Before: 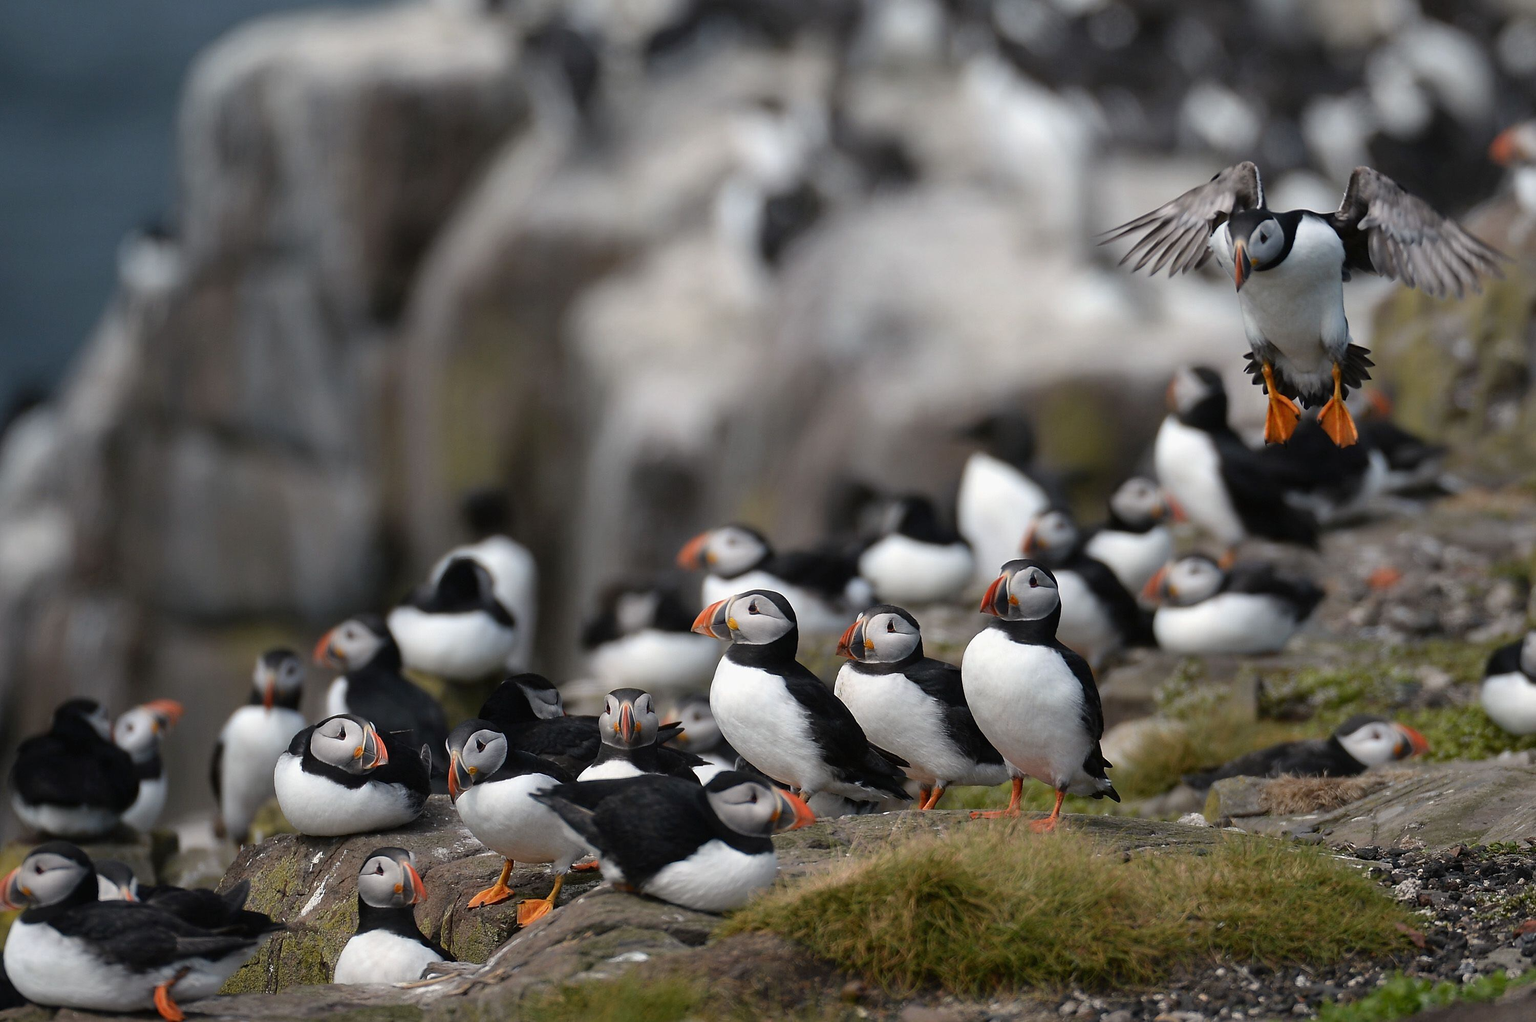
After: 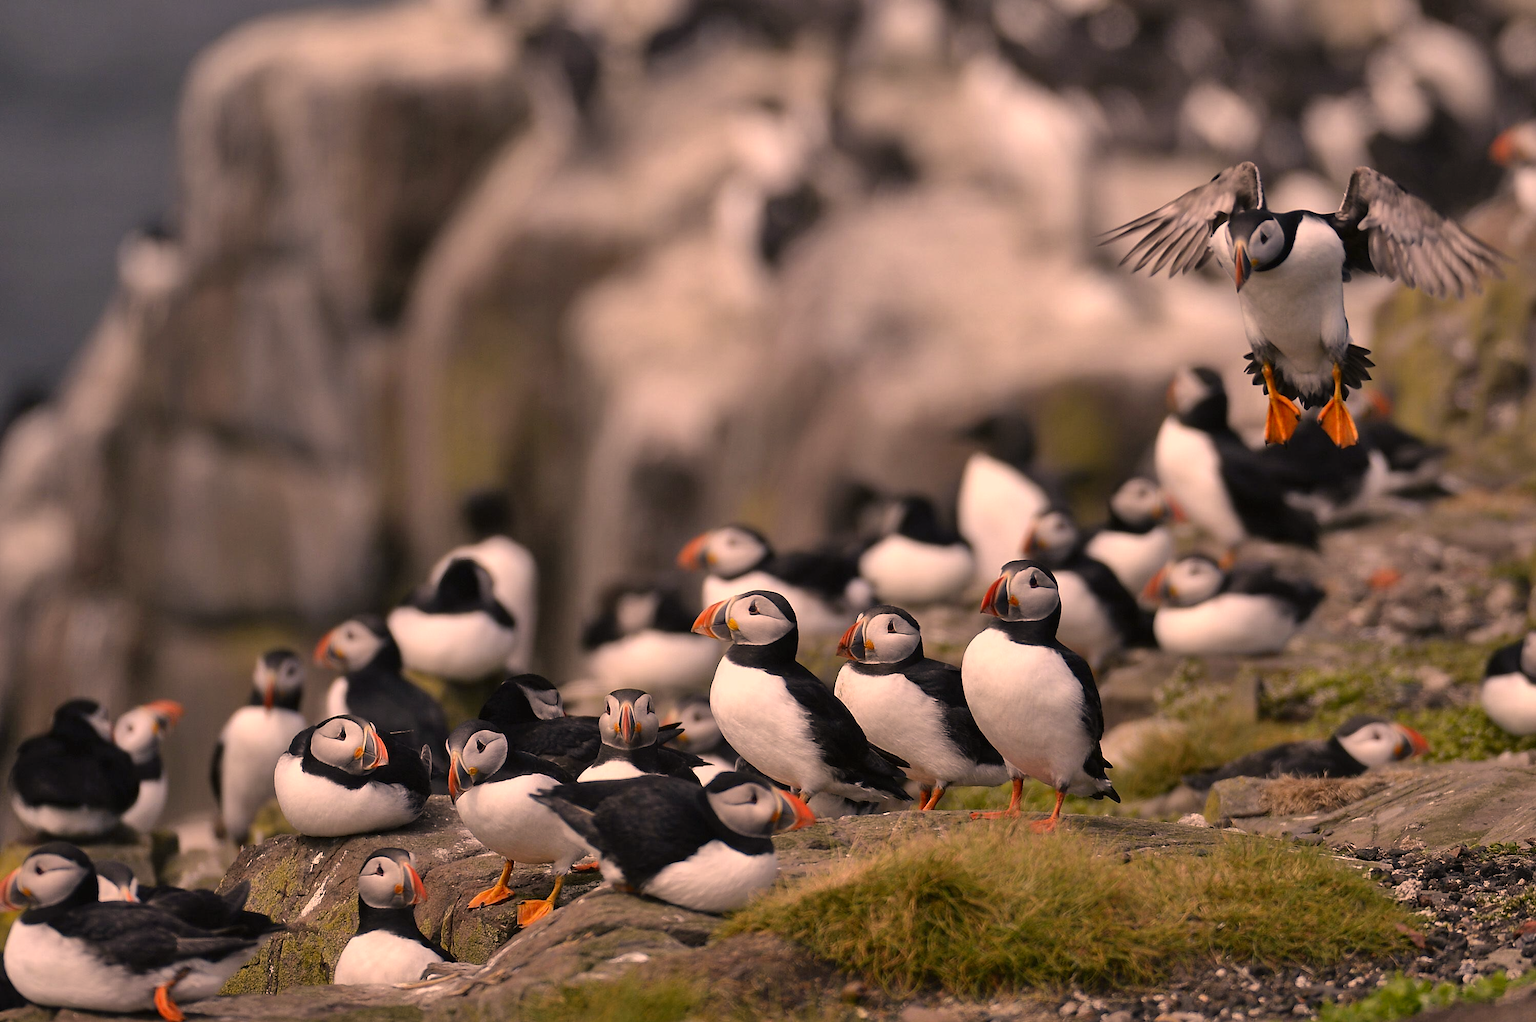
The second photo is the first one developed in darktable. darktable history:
color correction: highlights a* 21.56, highlights b* 22.52
shadows and highlights: soften with gaussian
